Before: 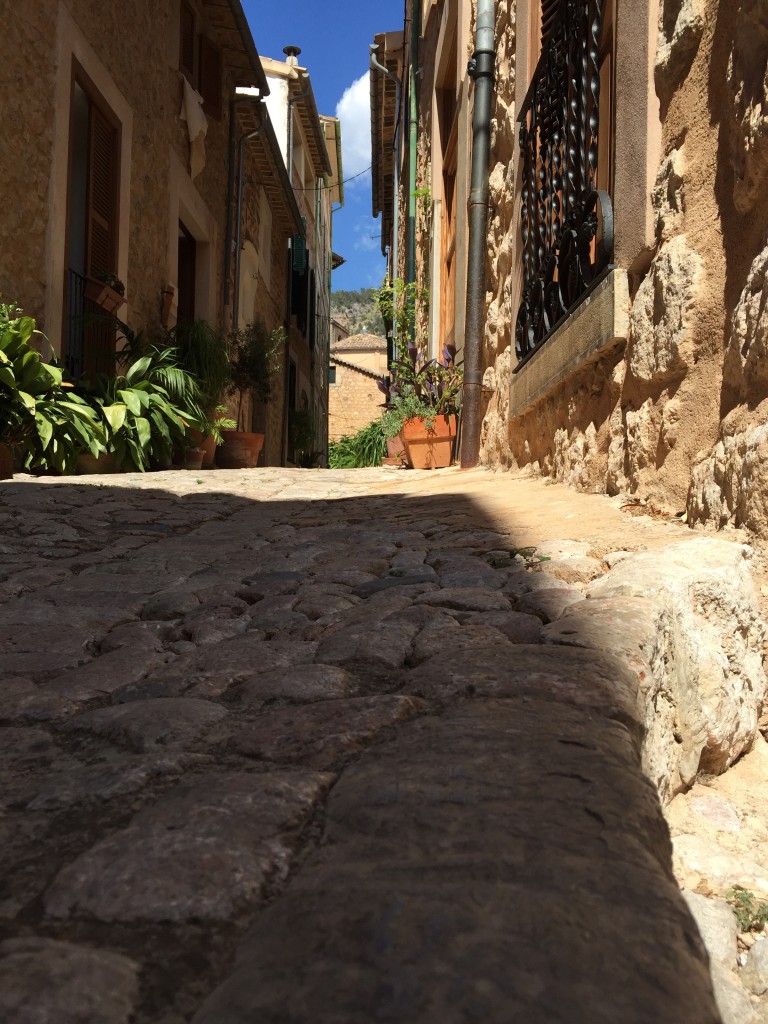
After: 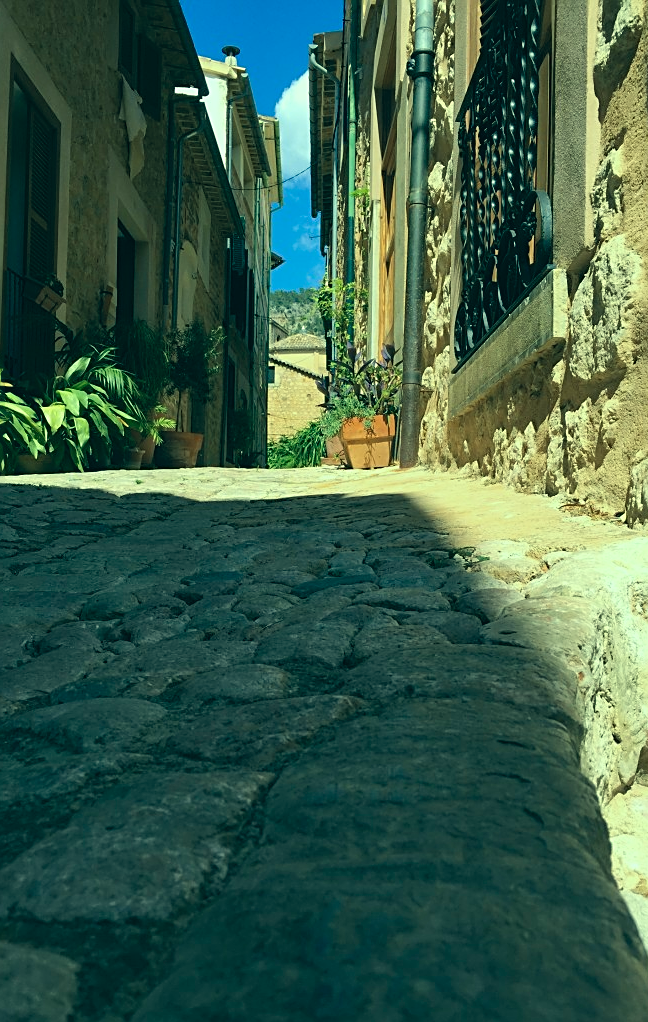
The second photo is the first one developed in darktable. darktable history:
contrast brightness saturation: contrast 0.047, brightness 0.067, saturation 0.013
color correction: highlights a* -19.42, highlights b* 9.8, shadows a* -21.03, shadows b* -10.7
crop: left 8.056%, right 7.399%
sharpen: on, module defaults
